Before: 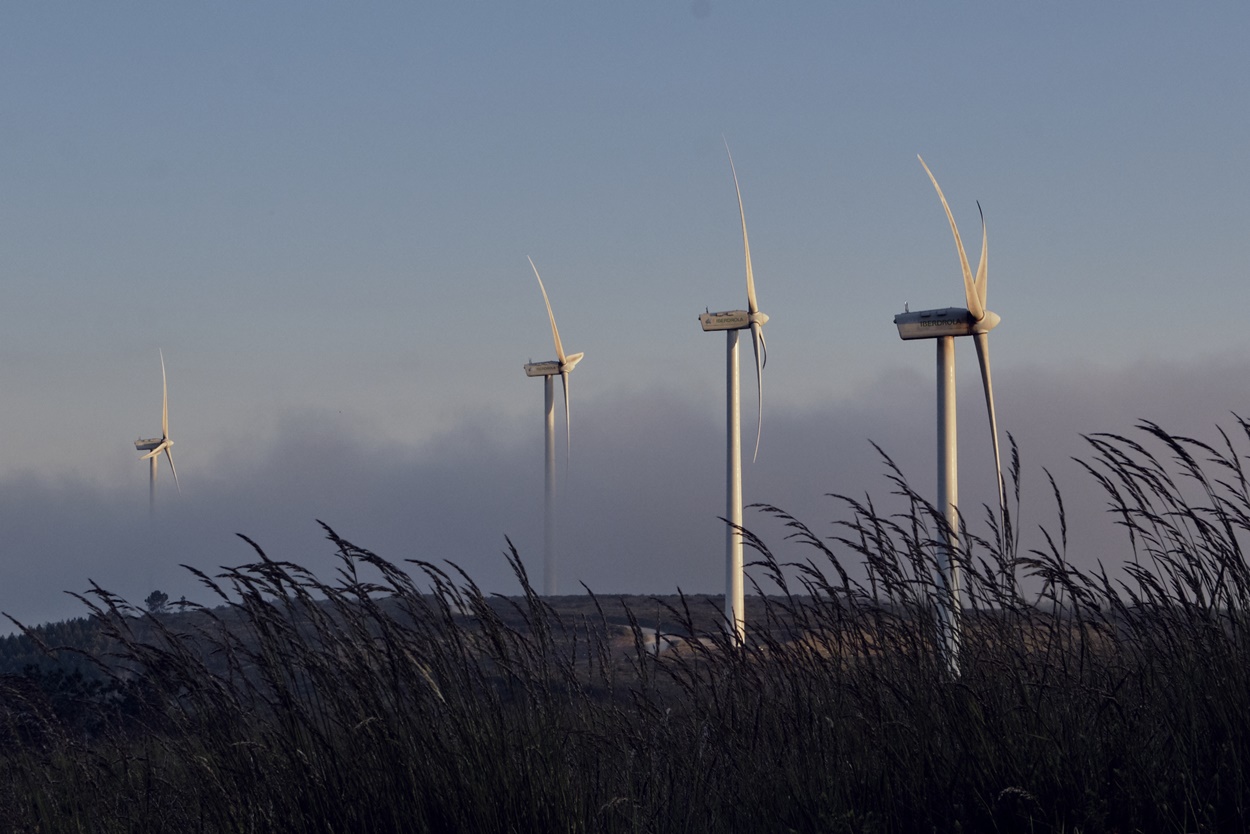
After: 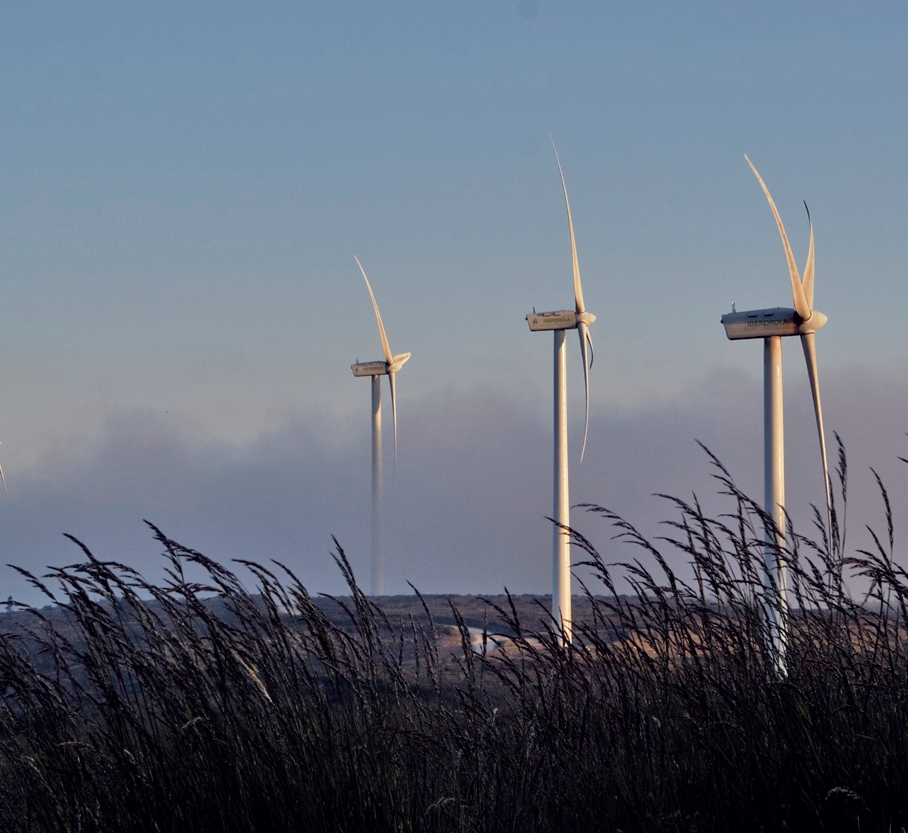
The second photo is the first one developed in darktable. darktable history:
tone equalizer: -7 EV 0.158 EV, -6 EV 0.627 EV, -5 EV 1.11 EV, -4 EV 1.3 EV, -3 EV 1.14 EV, -2 EV 0.6 EV, -1 EV 0.161 EV
crop: left 13.888%, top 0%, right 13.443%
